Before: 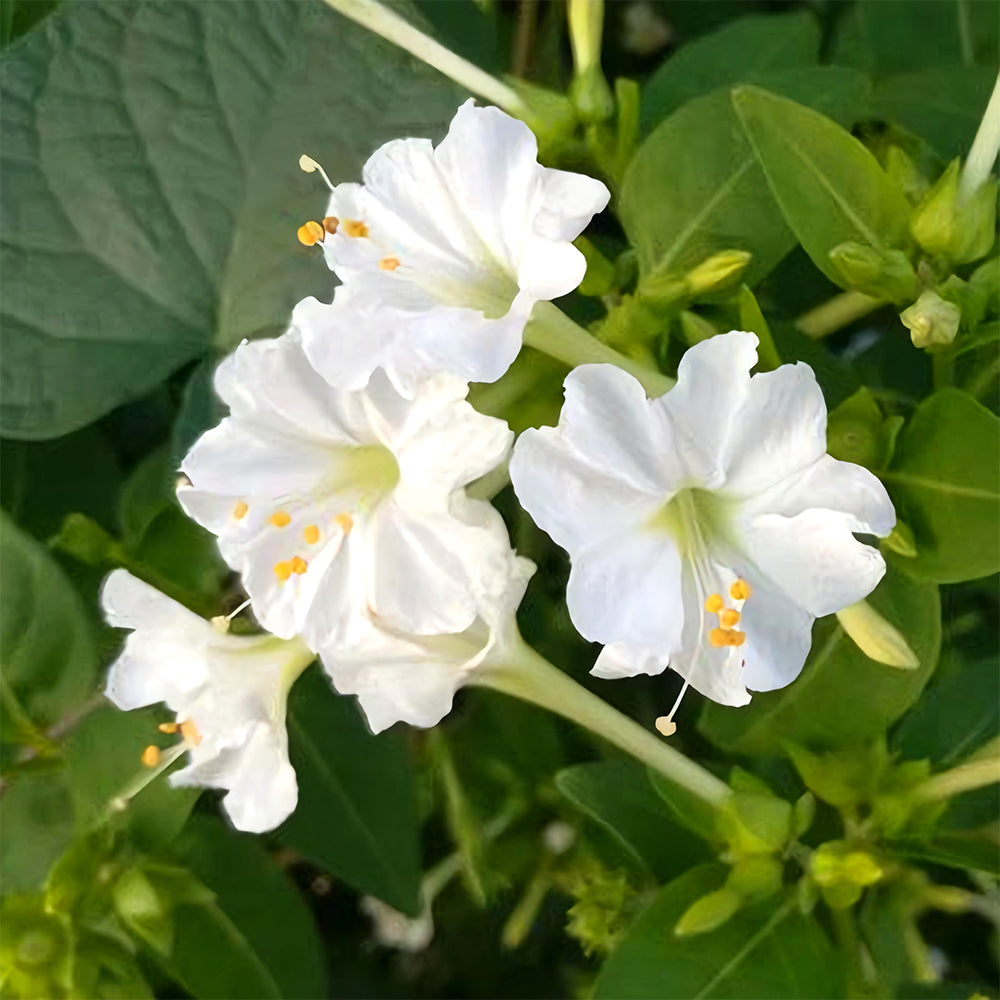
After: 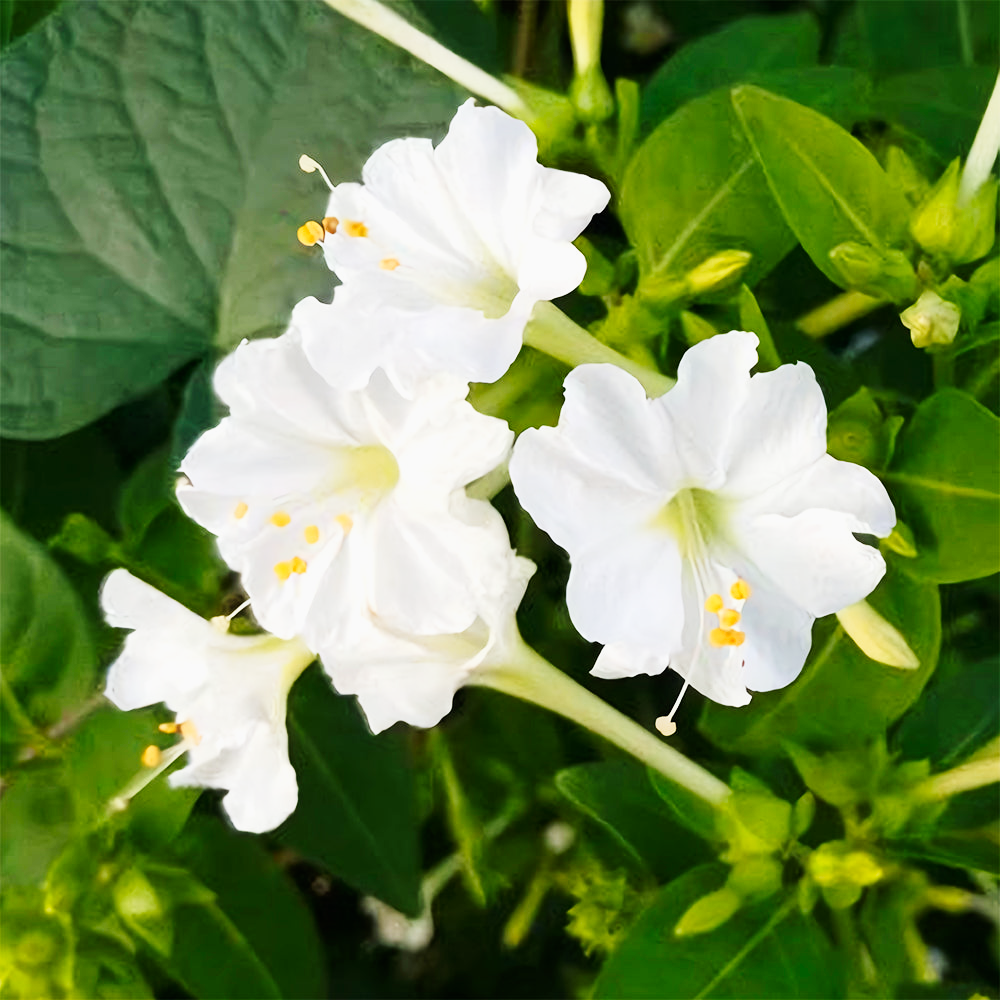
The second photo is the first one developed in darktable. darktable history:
tone curve: curves: ch0 [(0, 0.003) (0.044, 0.025) (0.12, 0.089) (0.197, 0.168) (0.281, 0.273) (0.468, 0.548) (0.583, 0.691) (0.701, 0.815) (0.86, 0.922) (1, 0.982)]; ch1 [(0, 0) (0.232, 0.214) (0.404, 0.376) (0.461, 0.425) (0.493, 0.481) (0.501, 0.5) (0.517, 0.524) (0.55, 0.585) (0.598, 0.651) (0.671, 0.735) (0.796, 0.85) (1, 1)]; ch2 [(0, 0) (0.249, 0.216) (0.357, 0.317) (0.448, 0.432) (0.478, 0.492) (0.498, 0.499) (0.517, 0.527) (0.537, 0.564) (0.569, 0.617) (0.61, 0.659) (0.706, 0.75) (0.808, 0.809) (0.991, 0.968)], preserve colors none
